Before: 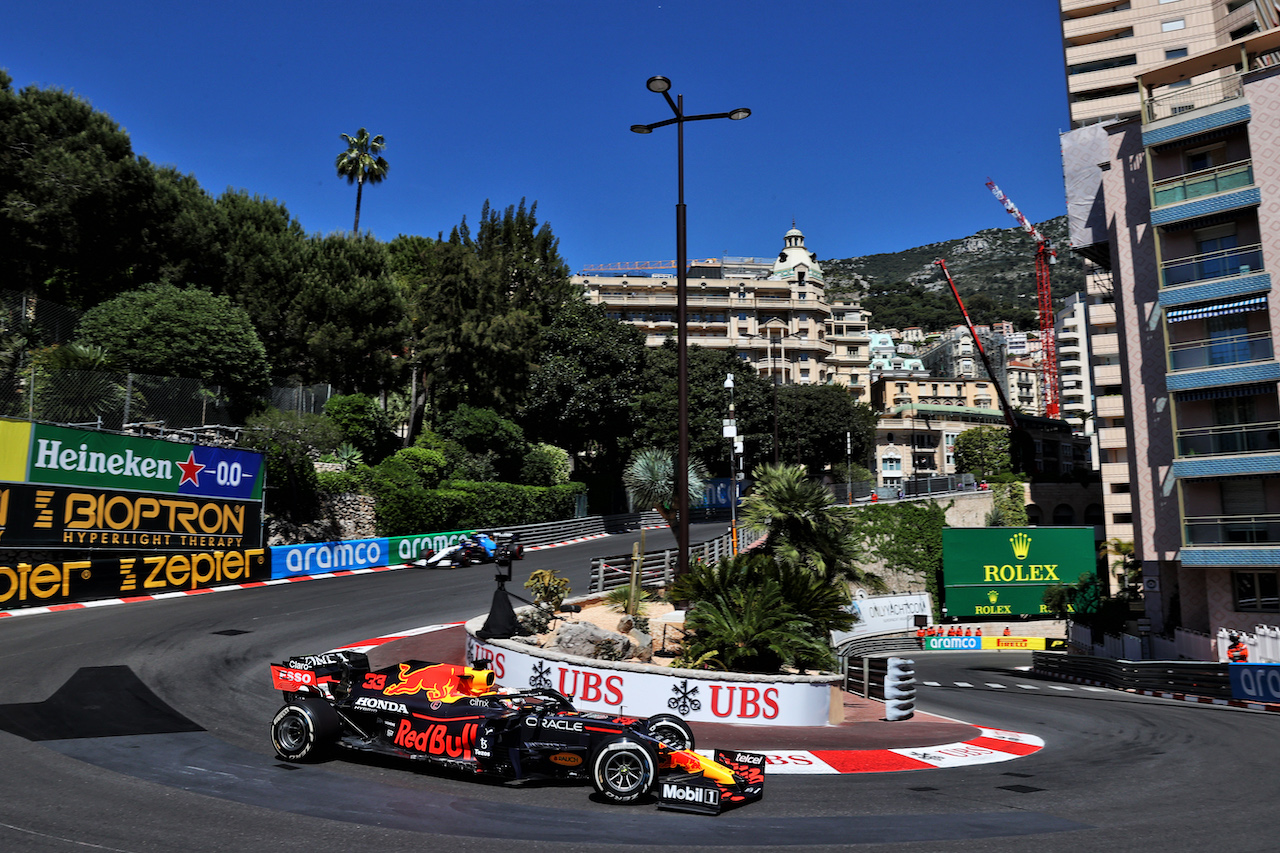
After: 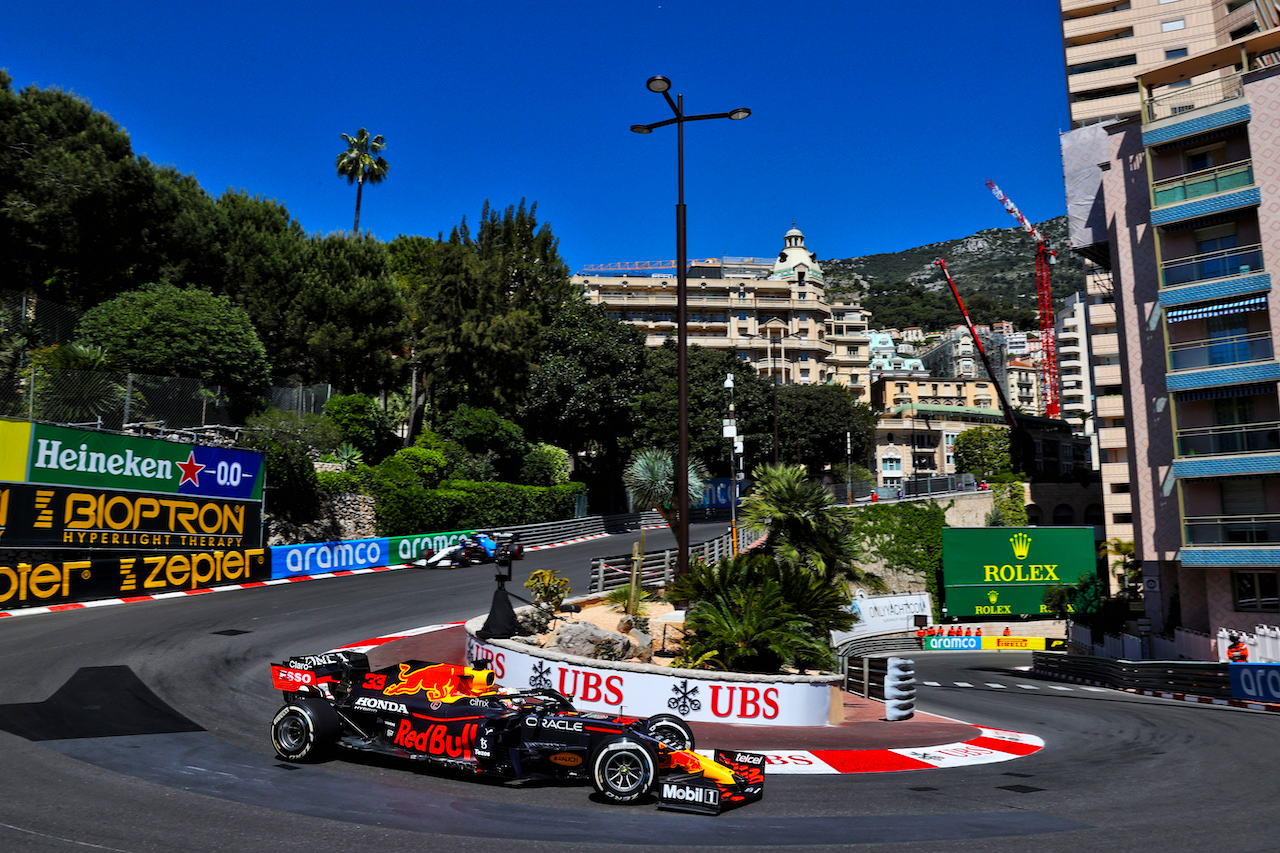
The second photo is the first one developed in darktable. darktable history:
color balance rgb: linear chroma grading › mid-tones 8.036%, perceptual saturation grading › global saturation 31.325%, global vibrance 10.031%
